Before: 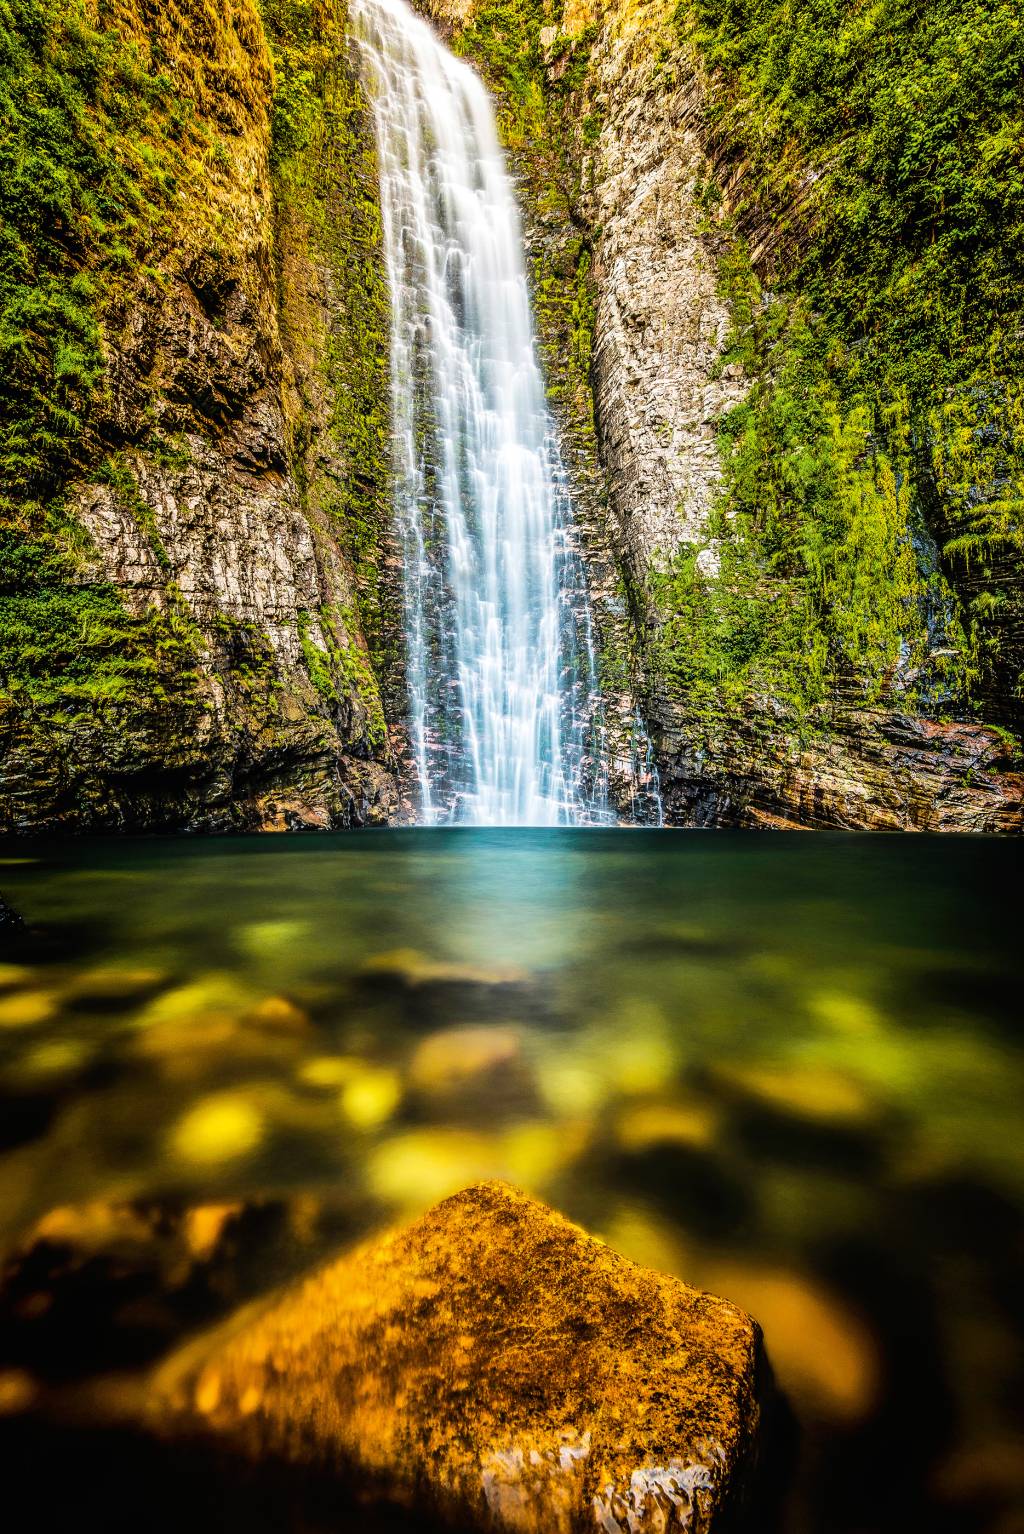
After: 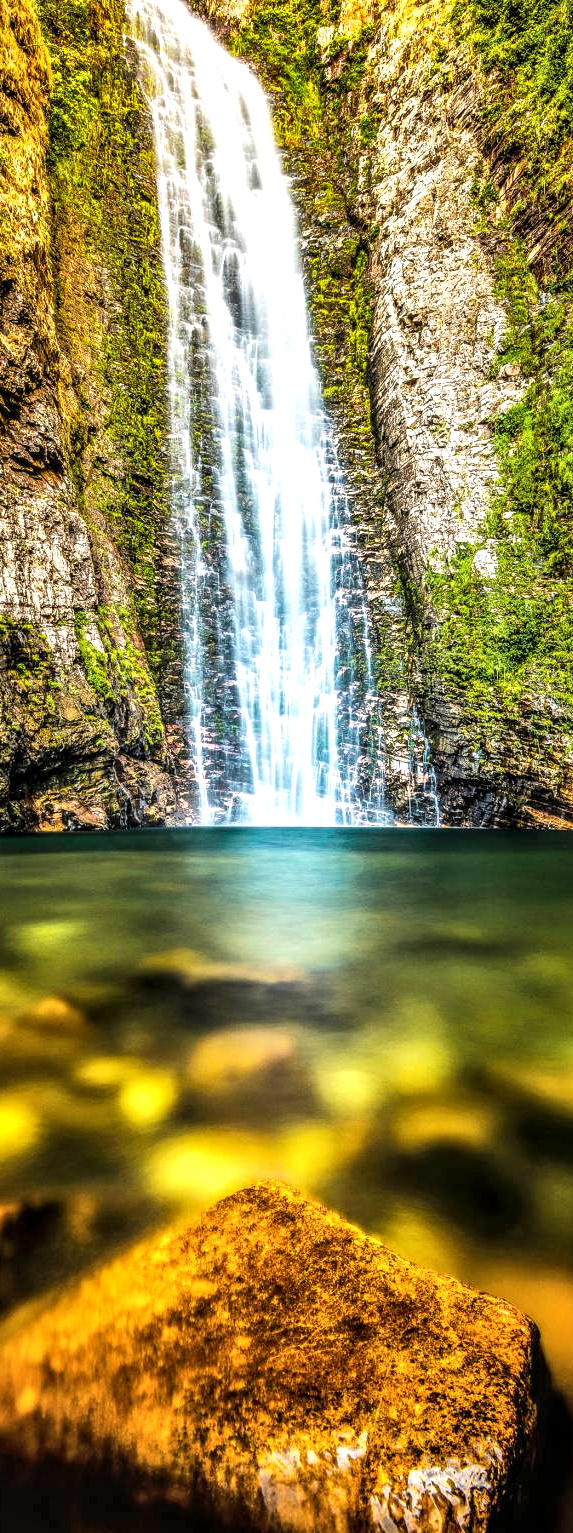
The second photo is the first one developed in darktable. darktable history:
exposure: black level correction 0.001, exposure 0.499 EV, compensate highlight preservation false
local contrast: on, module defaults
crop: left 21.866%, right 22.137%, bottom 0.009%
shadows and highlights: low approximation 0.01, soften with gaussian
